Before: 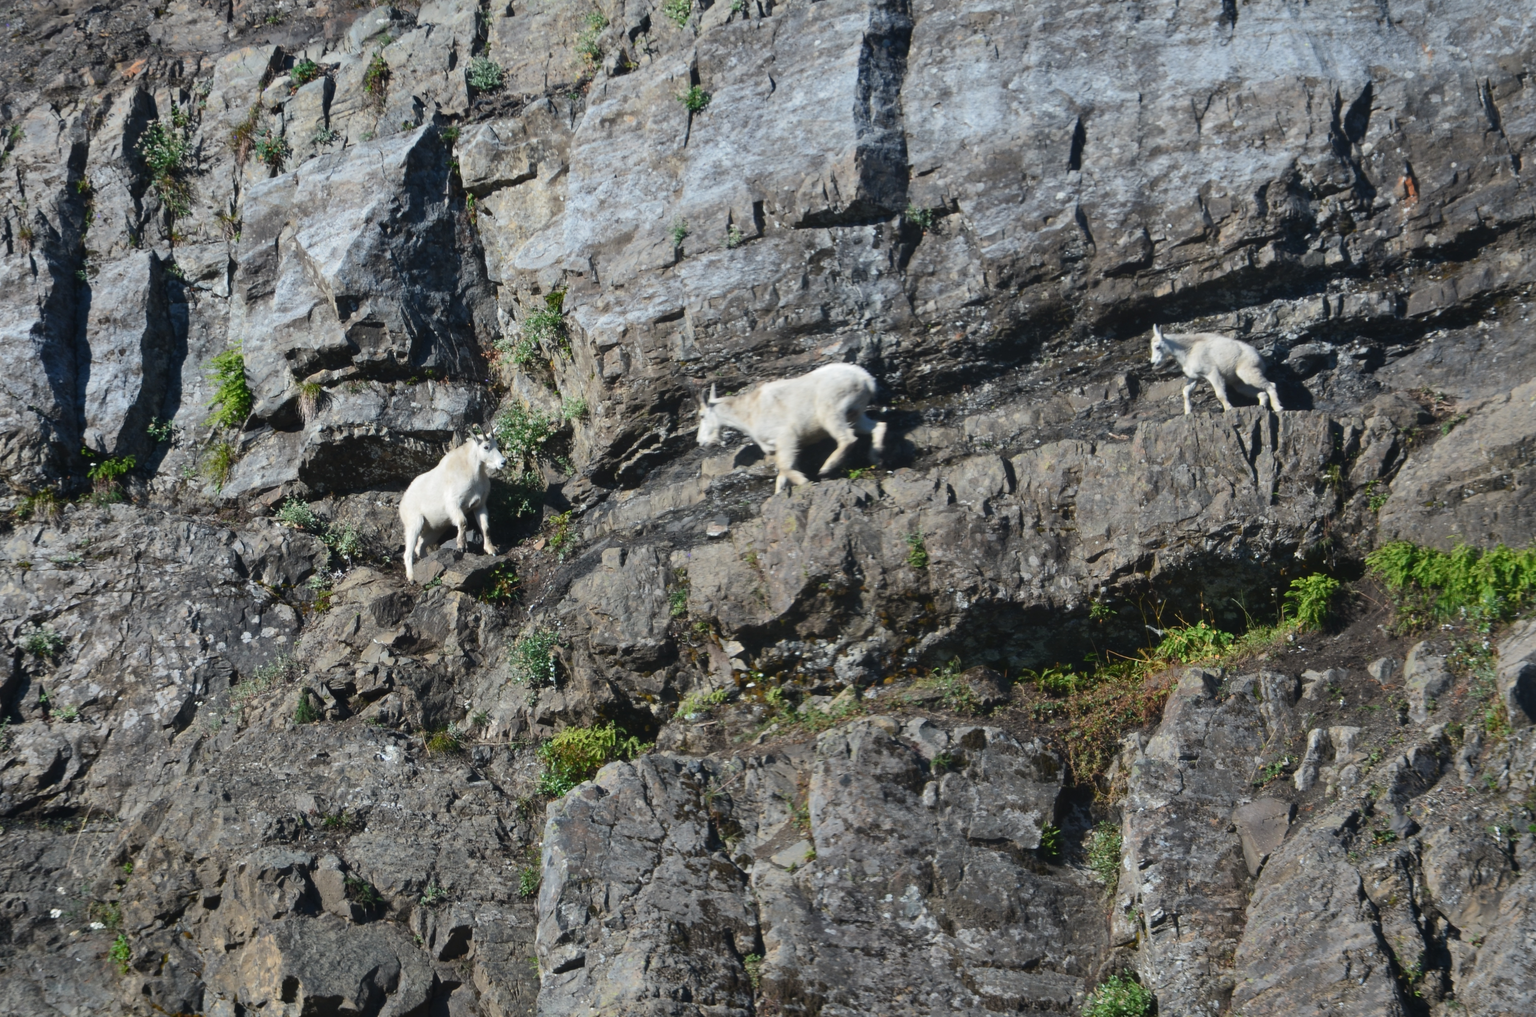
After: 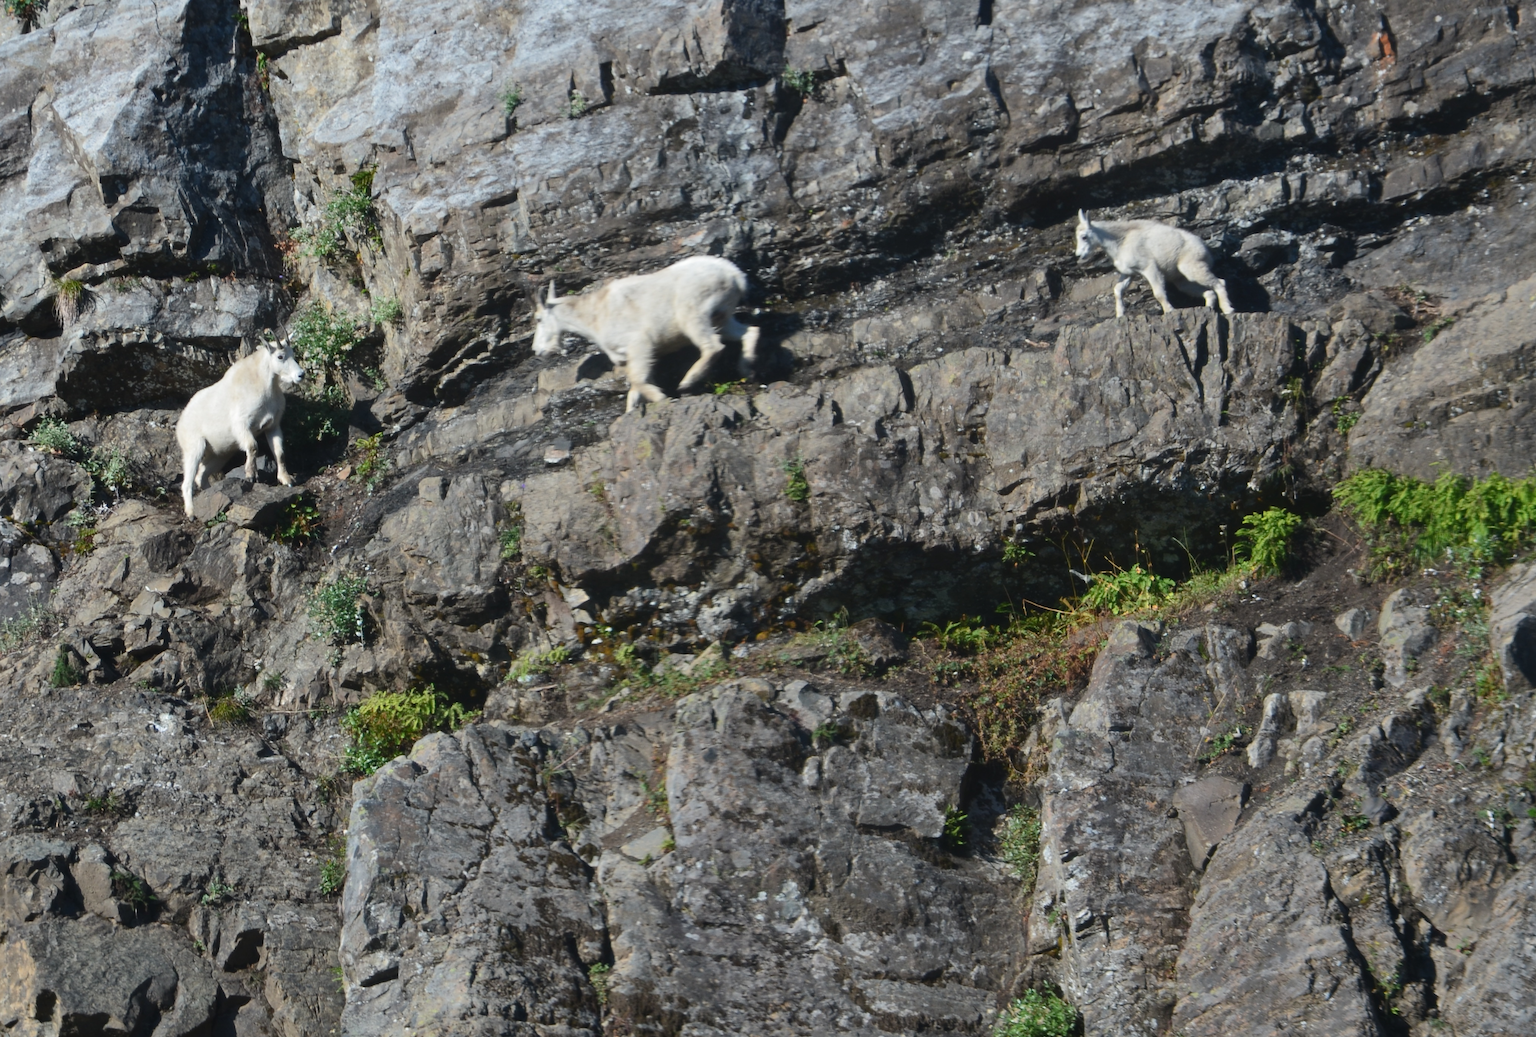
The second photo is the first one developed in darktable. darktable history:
crop: left 16.42%, top 14.719%
